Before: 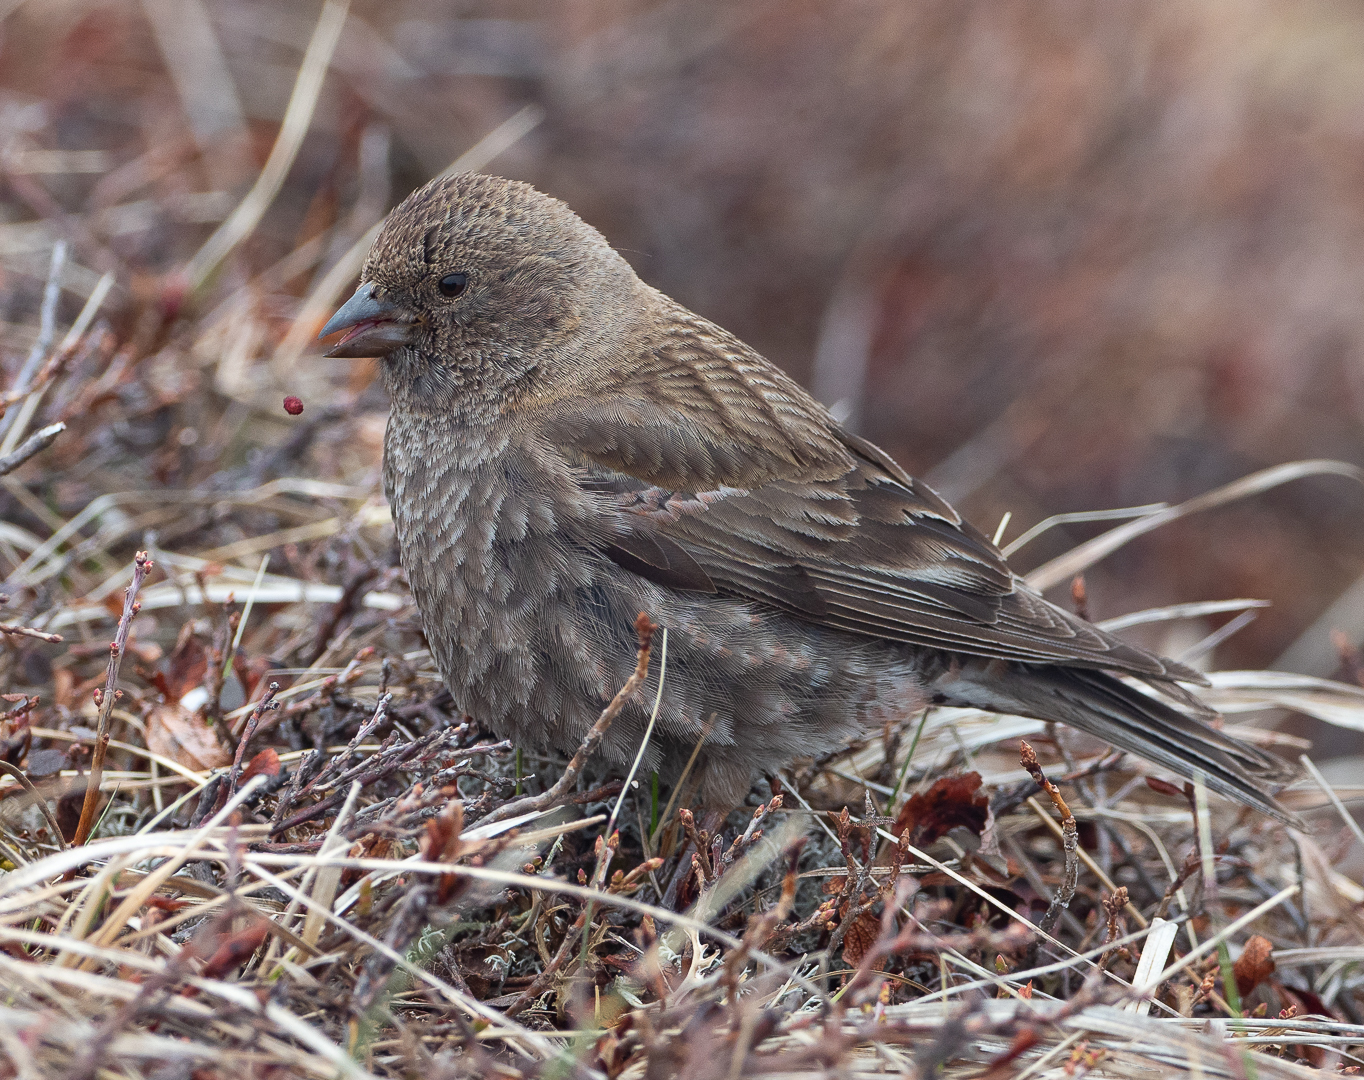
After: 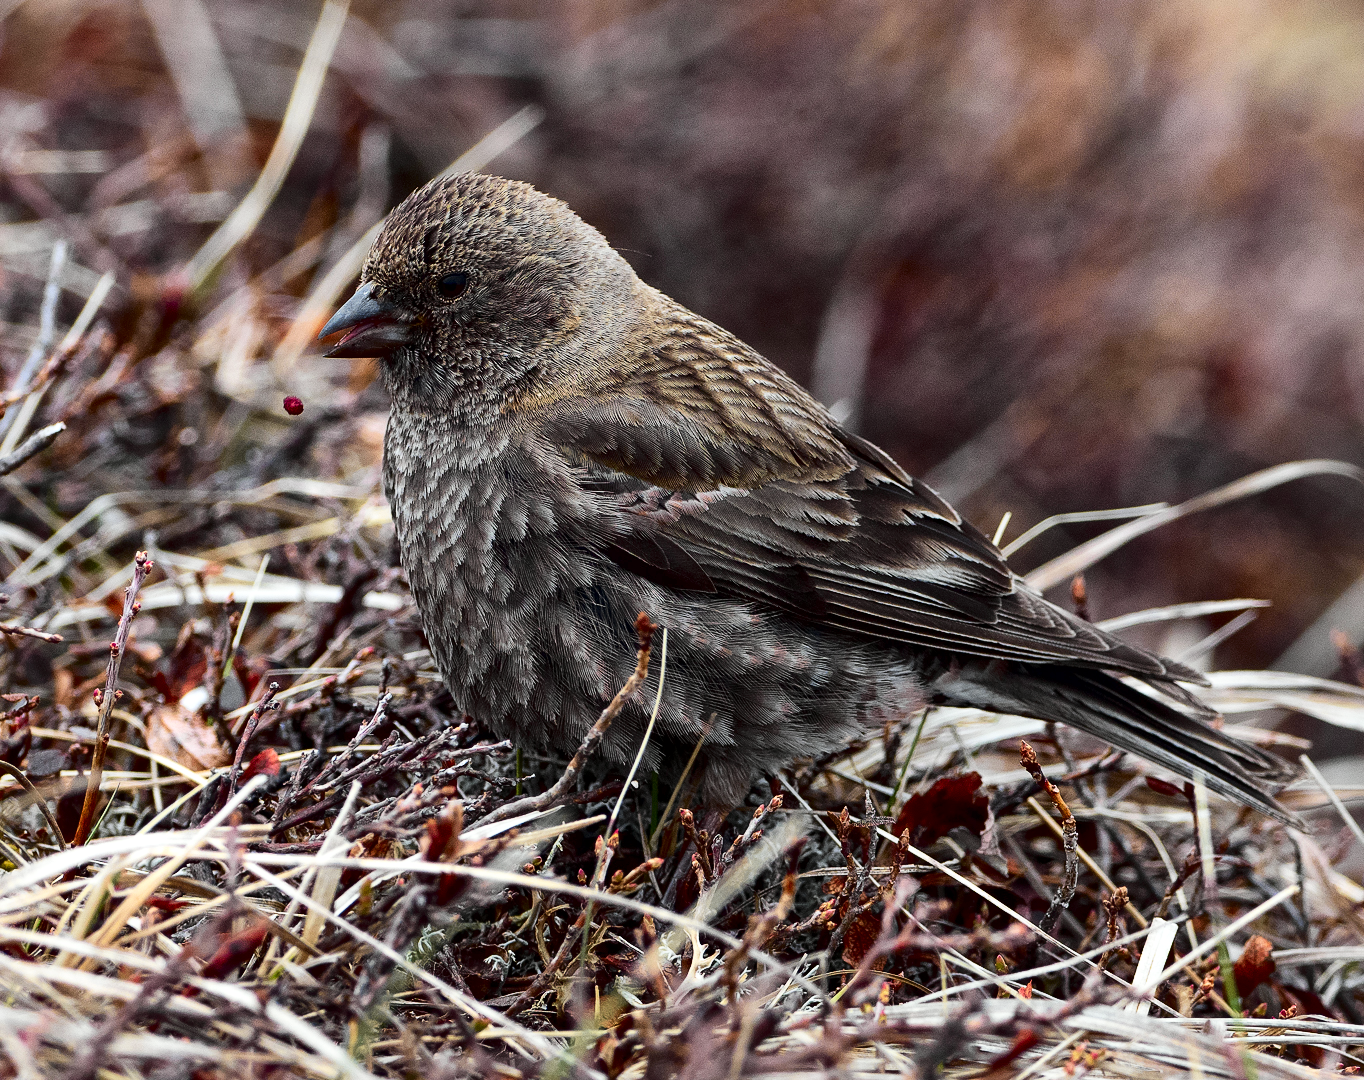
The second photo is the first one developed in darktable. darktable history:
local contrast: mode bilateral grid, contrast 19, coarseness 99, detail 150%, midtone range 0.2
contrast brightness saturation: contrast 0.194, brightness -0.11, saturation 0.215
tone curve: curves: ch0 [(0, 0) (0.037, 0.025) (0.131, 0.093) (0.275, 0.256) (0.497, 0.51) (0.617, 0.643) (0.704, 0.732) (0.813, 0.832) (0.911, 0.925) (0.997, 0.995)]; ch1 [(0, 0) (0.301, 0.3) (0.444, 0.45) (0.493, 0.495) (0.507, 0.503) (0.534, 0.533) (0.582, 0.58) (0.658, 0.693) (0.746, 0.77) (1, 1)]; ch2 [(0, 0) (0.246, 0.233) (0.36, 0.352) (0.415, 0.418) (0.476, 0.492) (0.502, 0.504) (0.525, 0.518) (0.539, 0.544) (0.586, 0.602) (0.634, 0.651) (0.706, 0.727) (0.853, 0.852) (1, 0.951)], color space Lab, independent channels, preserve colors none
